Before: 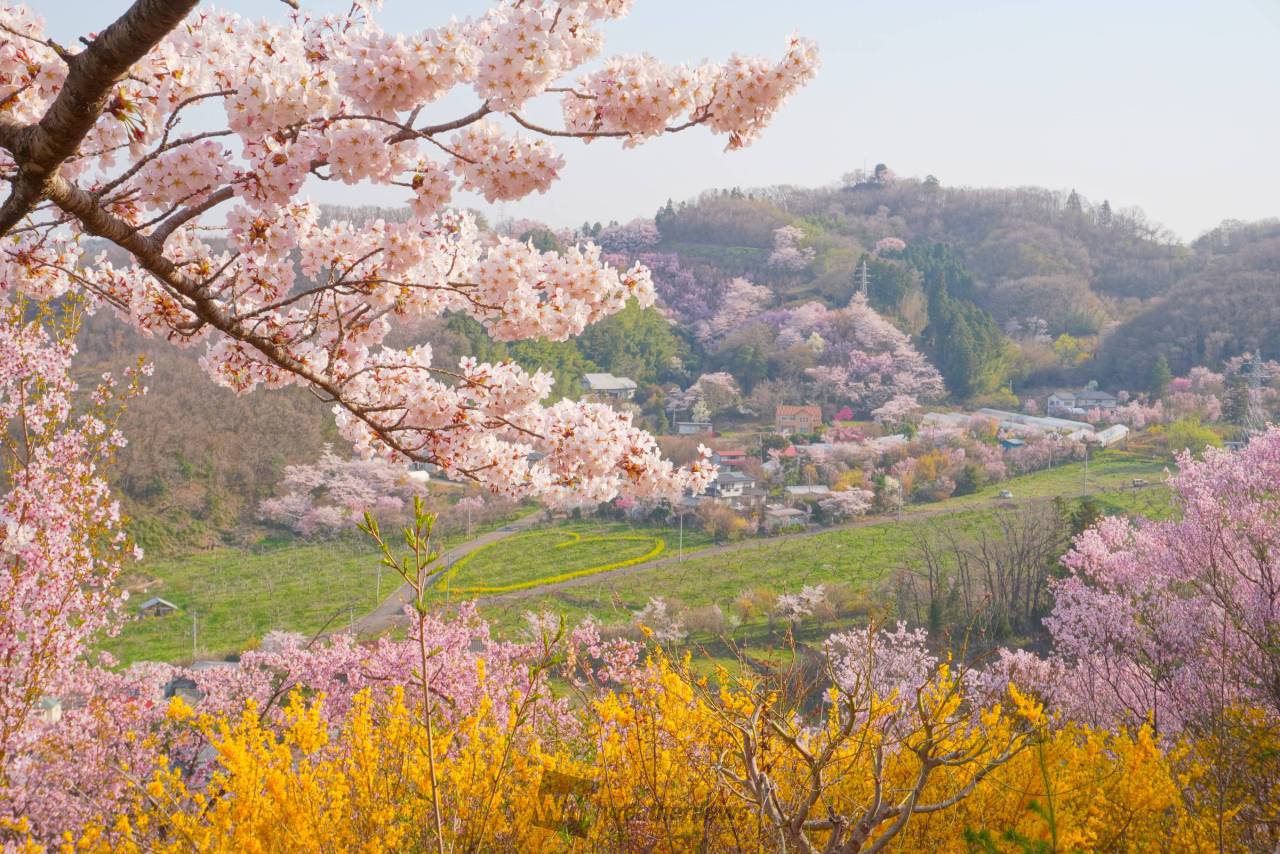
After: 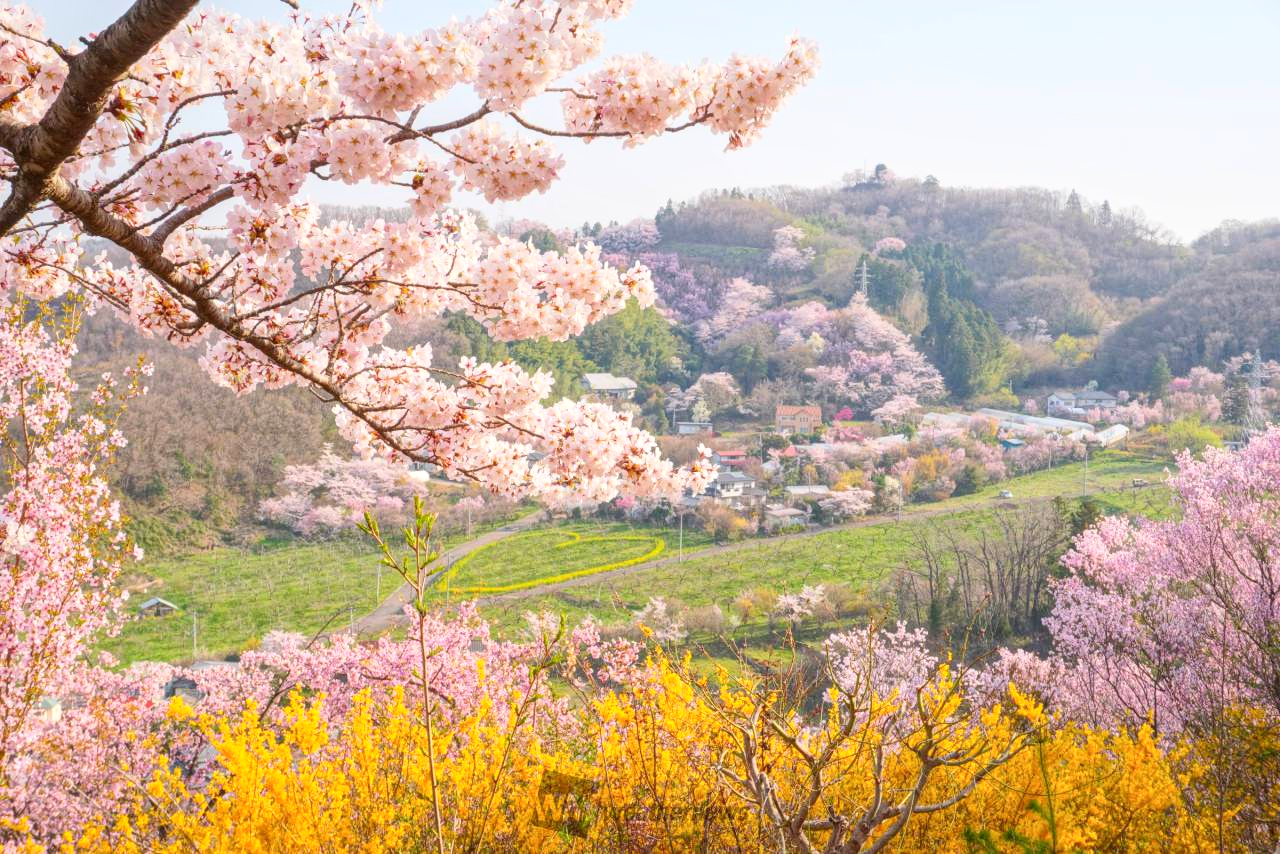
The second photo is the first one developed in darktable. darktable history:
contrast brightness saturation: contrast 0.2, brightness 0.15, saturation 0.14
local contrast: on, module defaults
